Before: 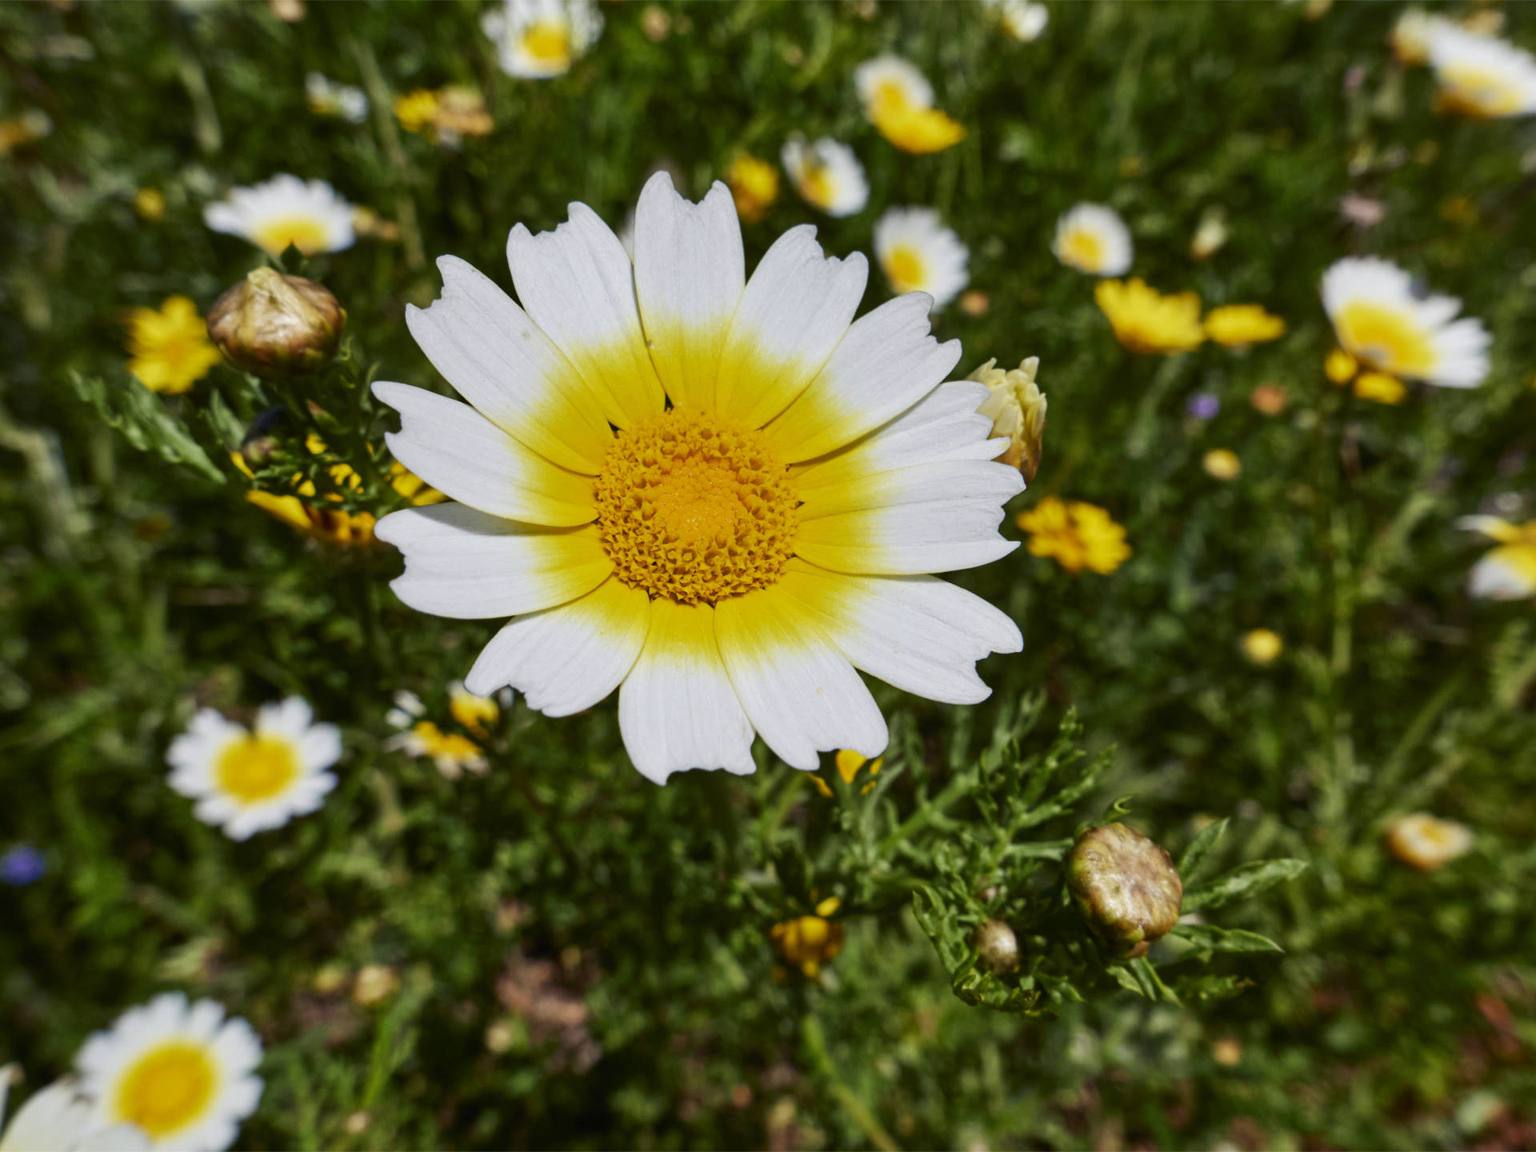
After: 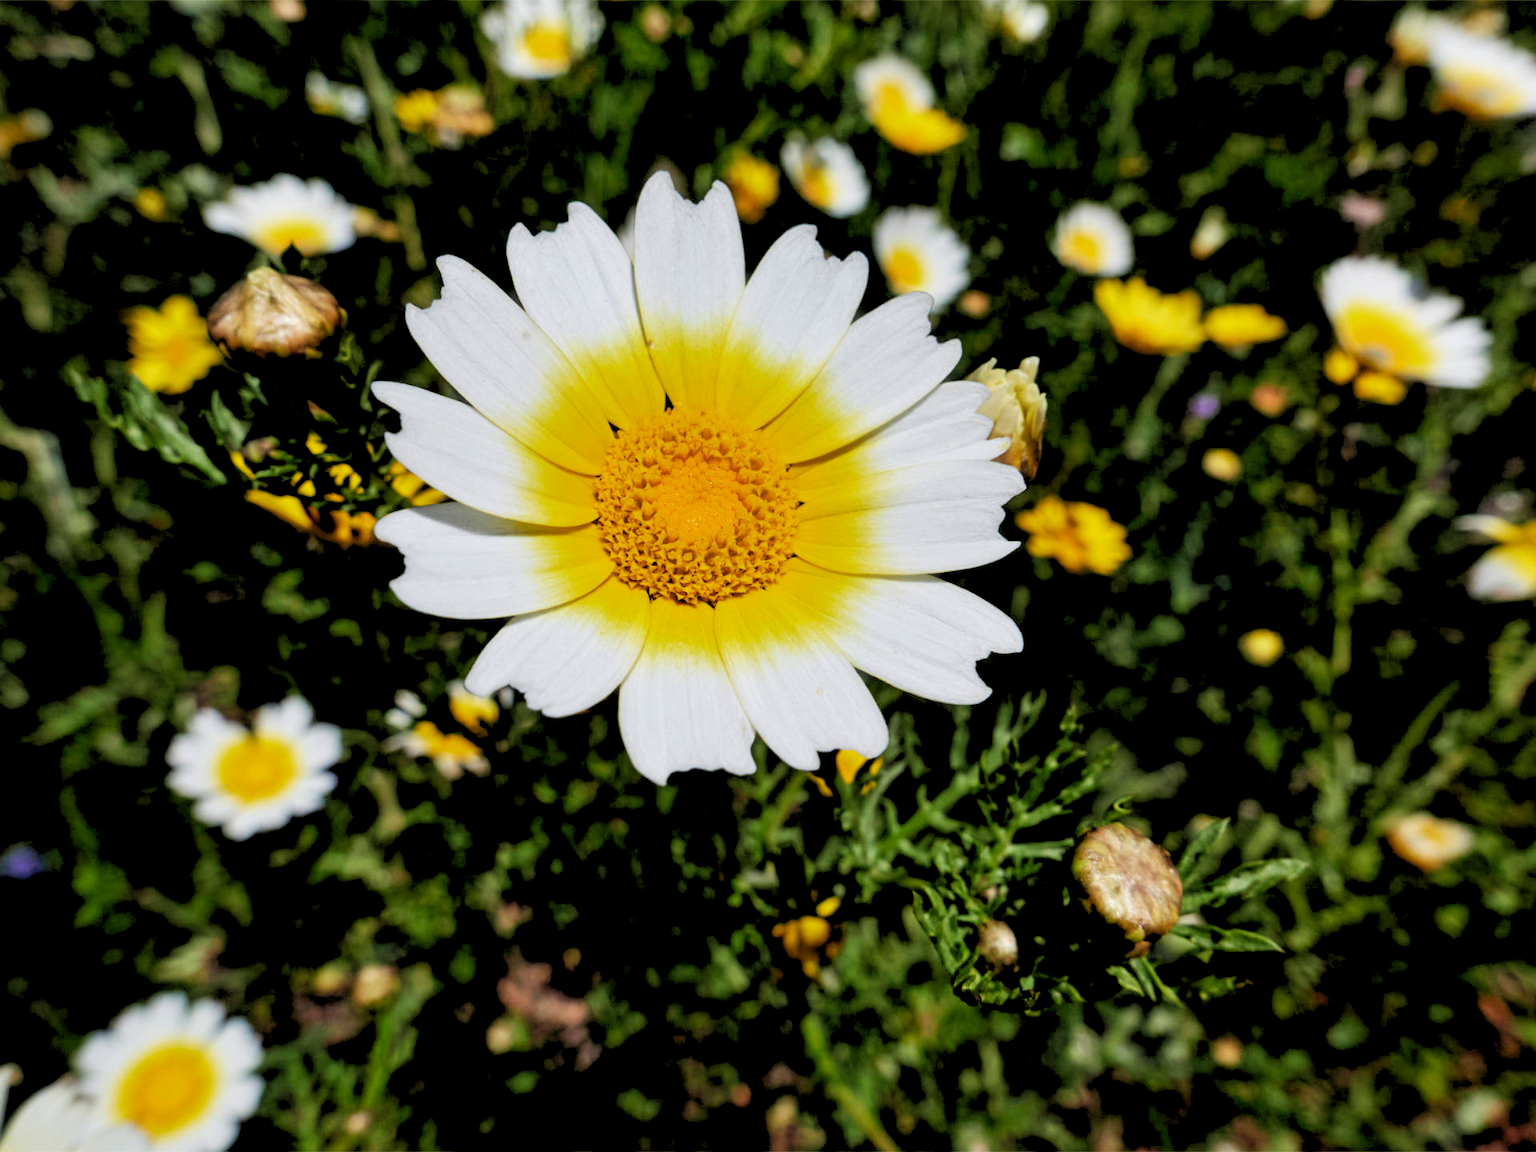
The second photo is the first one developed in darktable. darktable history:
rgb levels: levels [[0.029, 0.461, 0.922], [0, 0.5, 1], [0, 0.5, 1]]
haze removal: strength -0.1, adaptive false
exposure: compensate highlight preservation false
